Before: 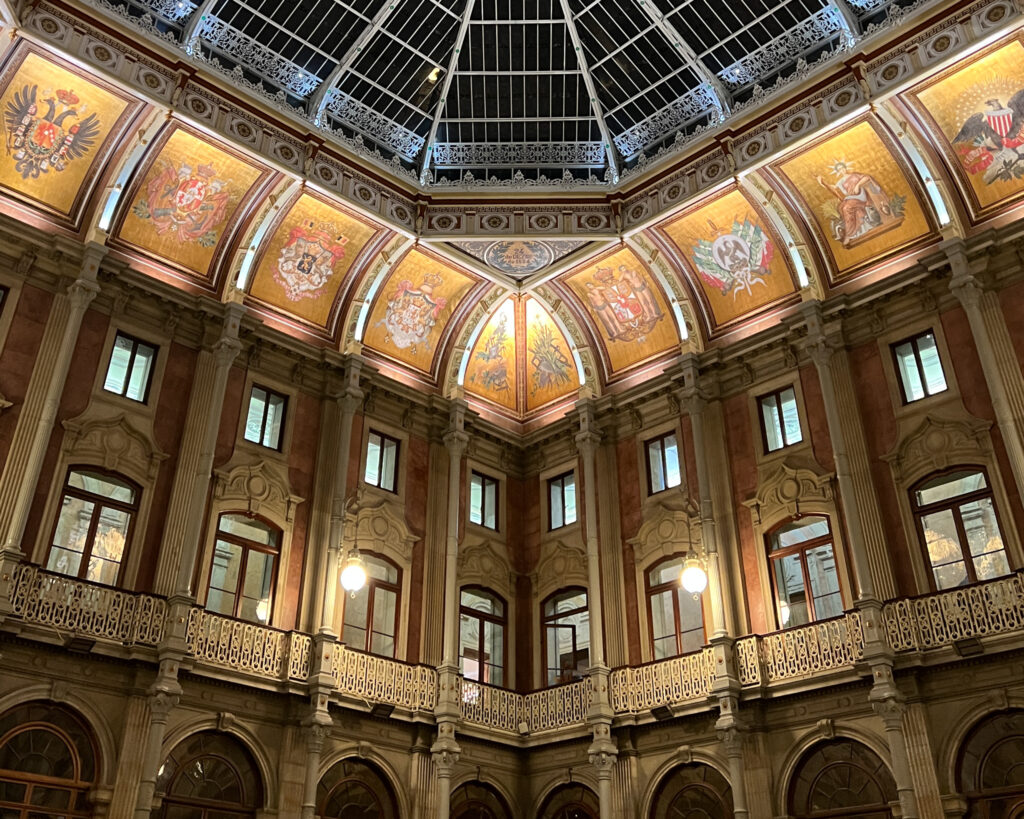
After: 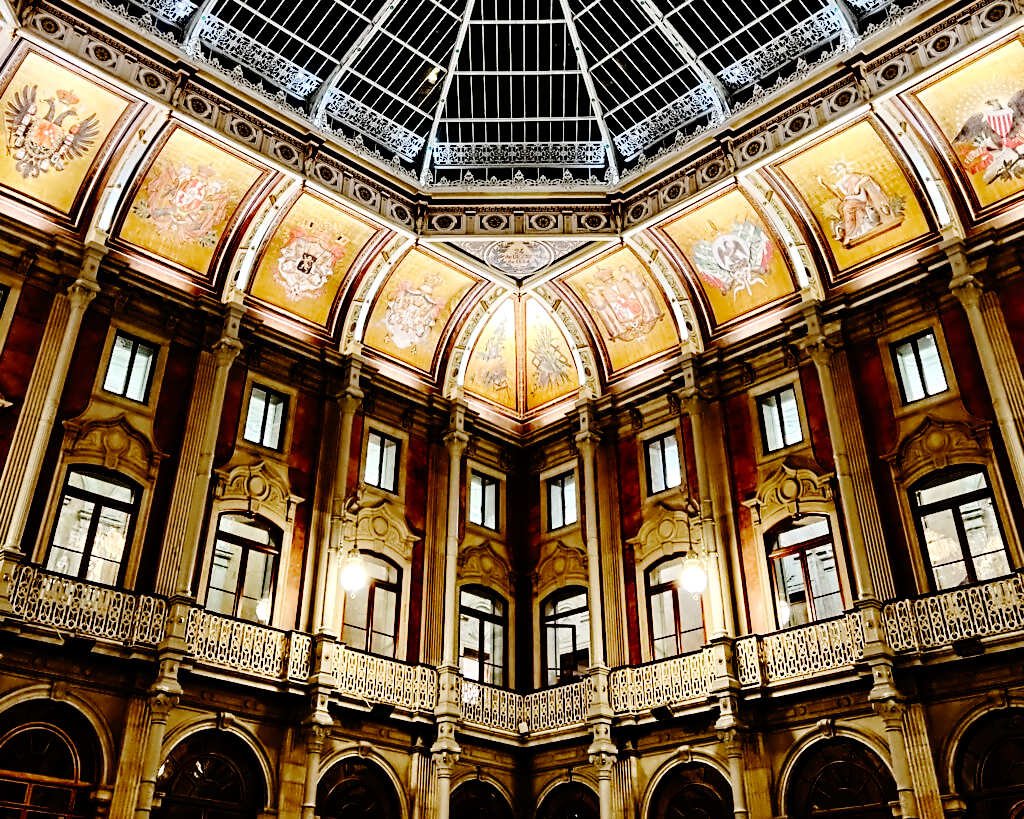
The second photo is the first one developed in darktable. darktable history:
base curve: curves: ch0 [(0, 0) (0.036, 0.01) (0.123, 0.254) (0.258, 0.504) (0.507, 0.748) (1, 1)], preserve colors none
contrast equalizer: octaves 7, y [[0.5, 0.542, 0.583, 0.625, 0.667, 0.708], [0.5 ×6], [0.5 ×6], [0, 0.033, 0.067, 0.1, 0.133, 0.167], [0, 0.05, 0.1, 0.15, 0.2, 0.25]]
